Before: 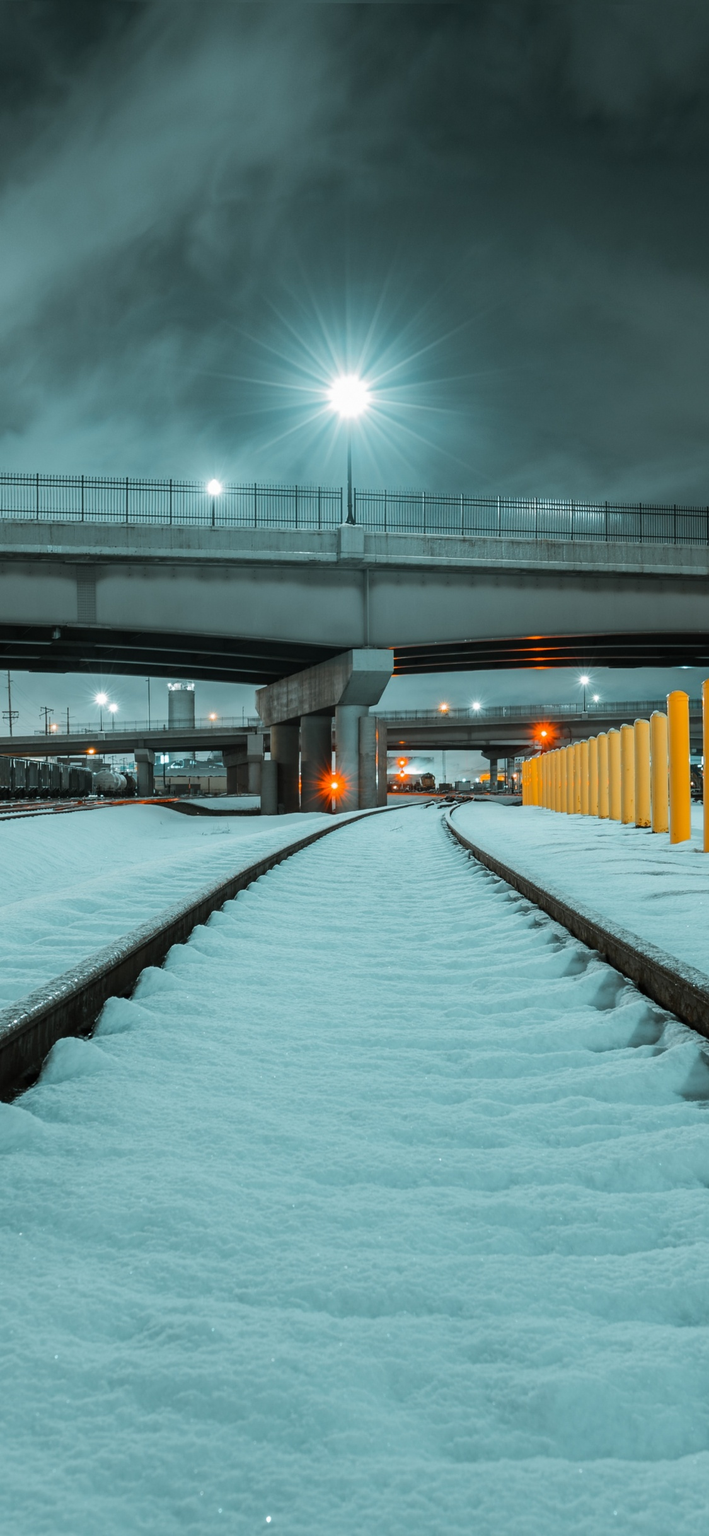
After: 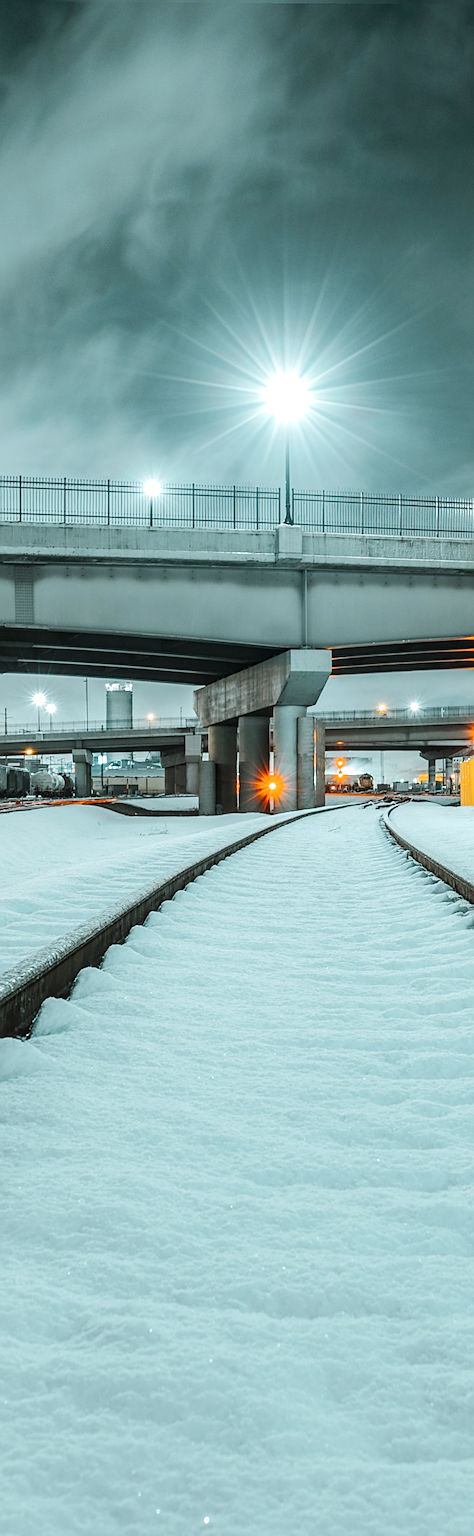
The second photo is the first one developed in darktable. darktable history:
local contrast: detail 130%
contrast brightness saturation: contrast -0.095, saturation -0.082
crop and rotate: left 8.859%, right 24.293%
sharpen: on, module defaults
exposure: black level correction 0.001, exposure 0.5 EV, compensate highlight preservation false
tone curve: curves: ch0 [(0, 0) (0.003, 0.012) (0.011, 0.02) (0.025, 0.032) (0.044, 0.046) (0.069, 0.06) (0.1, 0.09) (0.136, 0.133) (0.177, 0.182) (0.224, 0.247) (0.277, 0.316) (0.335, 0.396) (0.399, 0.48) (0.468, 0.568) (0.543, 0.646) (0.623, 0.717) (0.709, 0.777) (0.801, 0.846) (0.898, 0.912) (1, 1)], preserve colors none
tone equalizer: edges refinement/feathering 500, mask exposure compensation -1.57 EV, preserve details no
